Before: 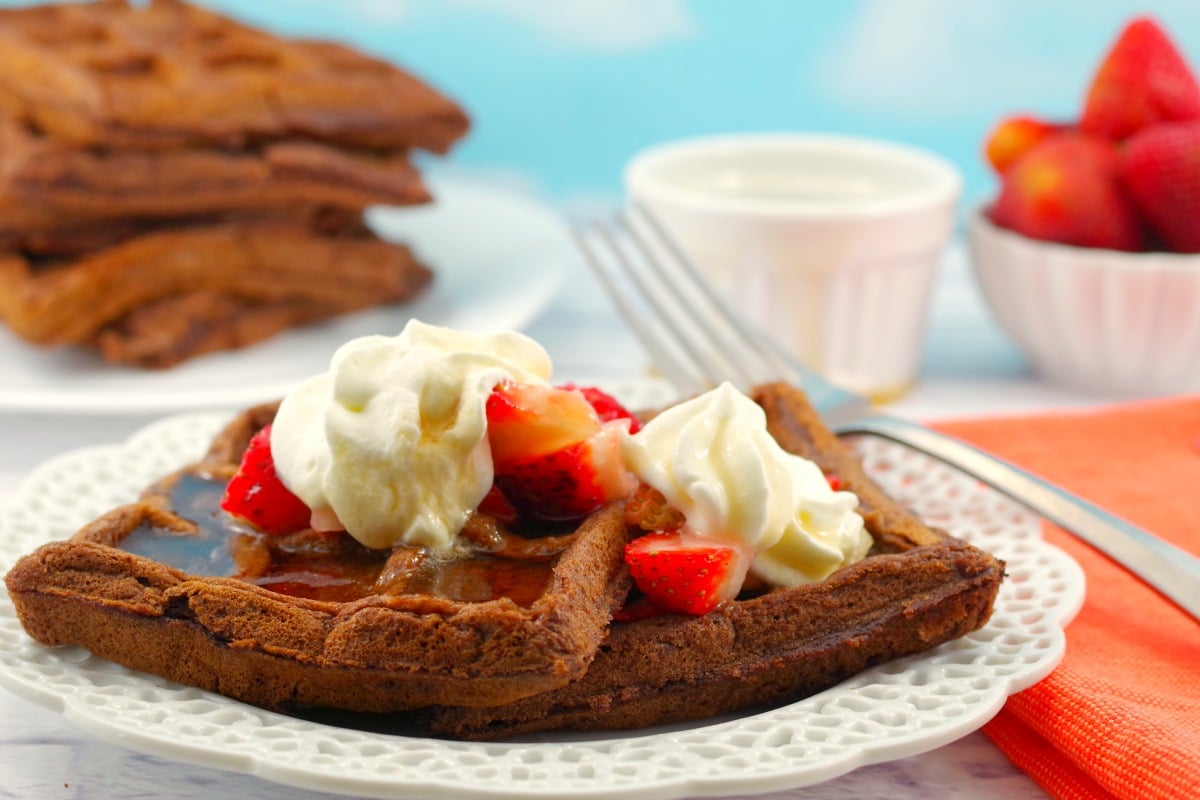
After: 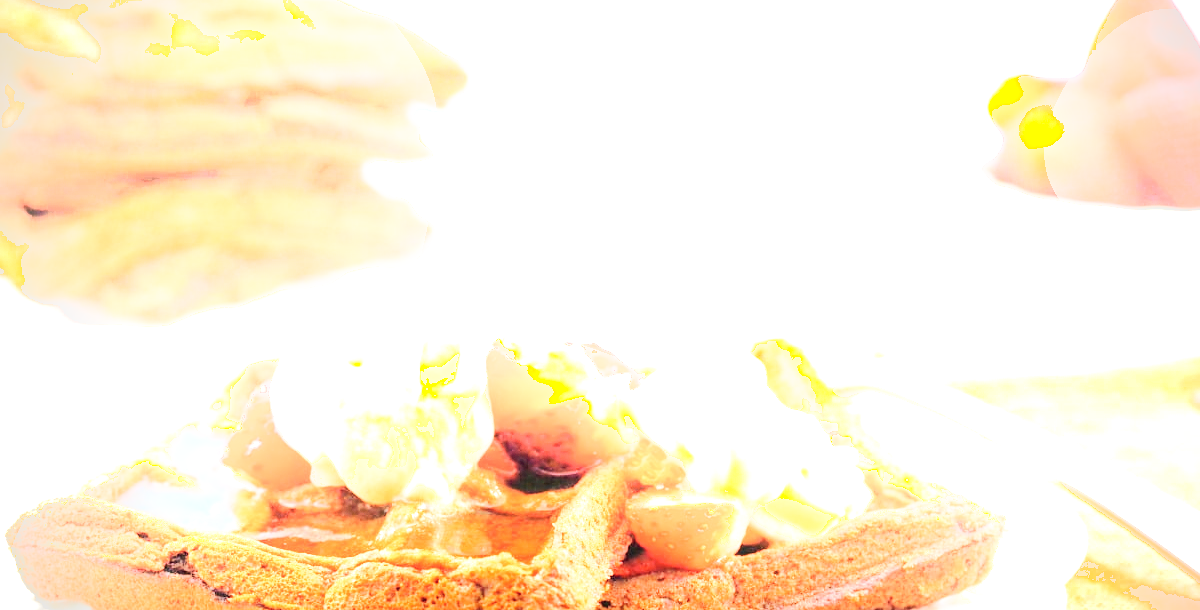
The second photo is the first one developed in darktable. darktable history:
shadows and highlights: highlights 72.24, soften with gaussian
base curve: curves: ch0 [(0, 0) (0.028, 0.03) (0.121, 0.232) (0.46, 0.748) (0.859, 0.968) (1, 1)], preserve colors none
vignetting: fall-off radius 63.96%
tone equalizer: edges refinement/feathering 500, mask exposure compensation -1.57 EV, preserve details no
crop: top 5.657%, bottom 18.045%
exposure: exposure 2.025 EV, compensate exposure bias true, compensate highlight preservation false
